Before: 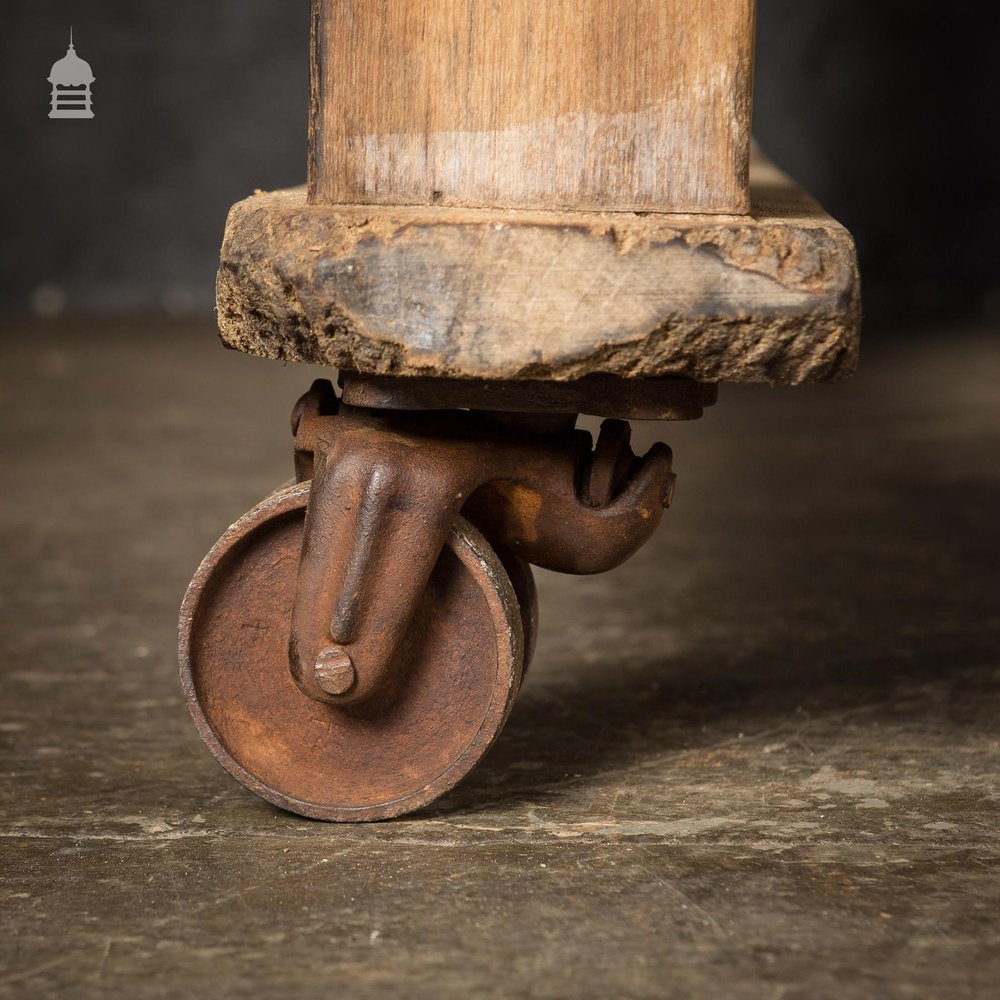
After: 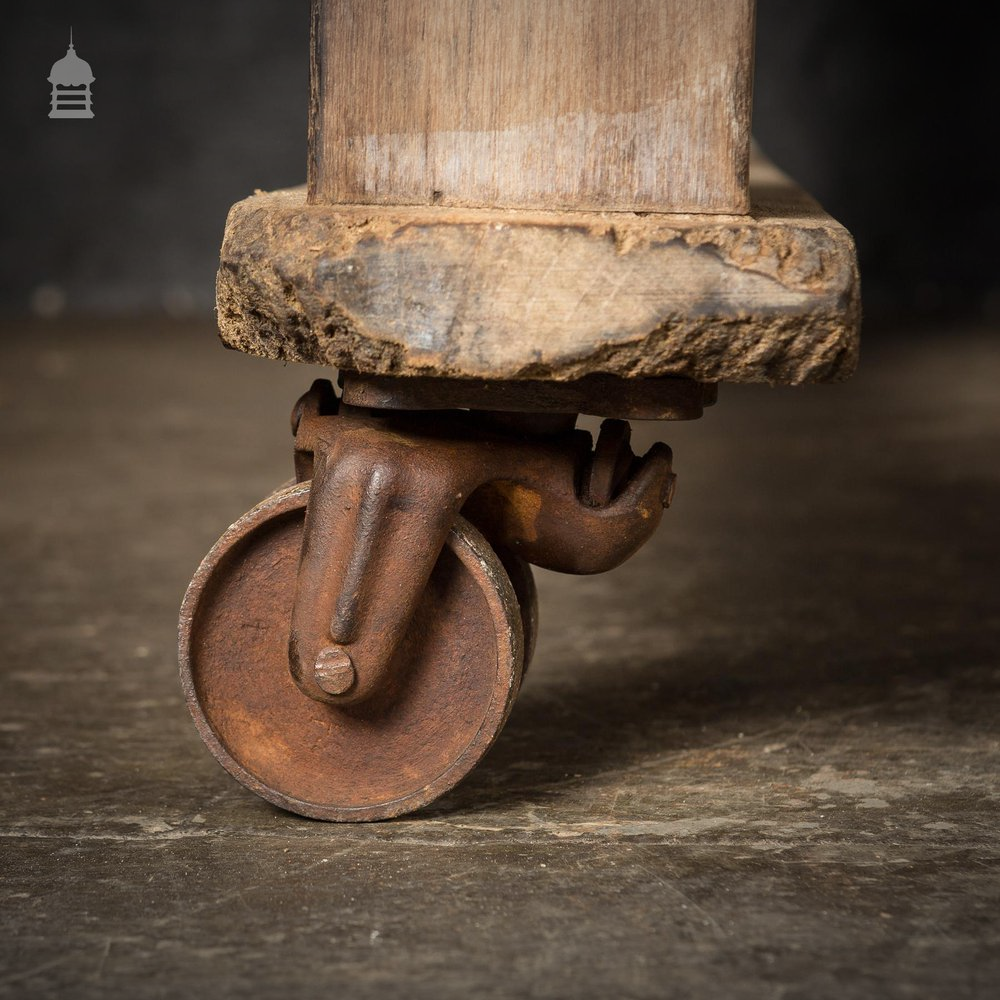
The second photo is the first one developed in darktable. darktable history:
vignetting: fall-off start 98.36%, fall-off radius 101.04%, width/height ratio 1.424
